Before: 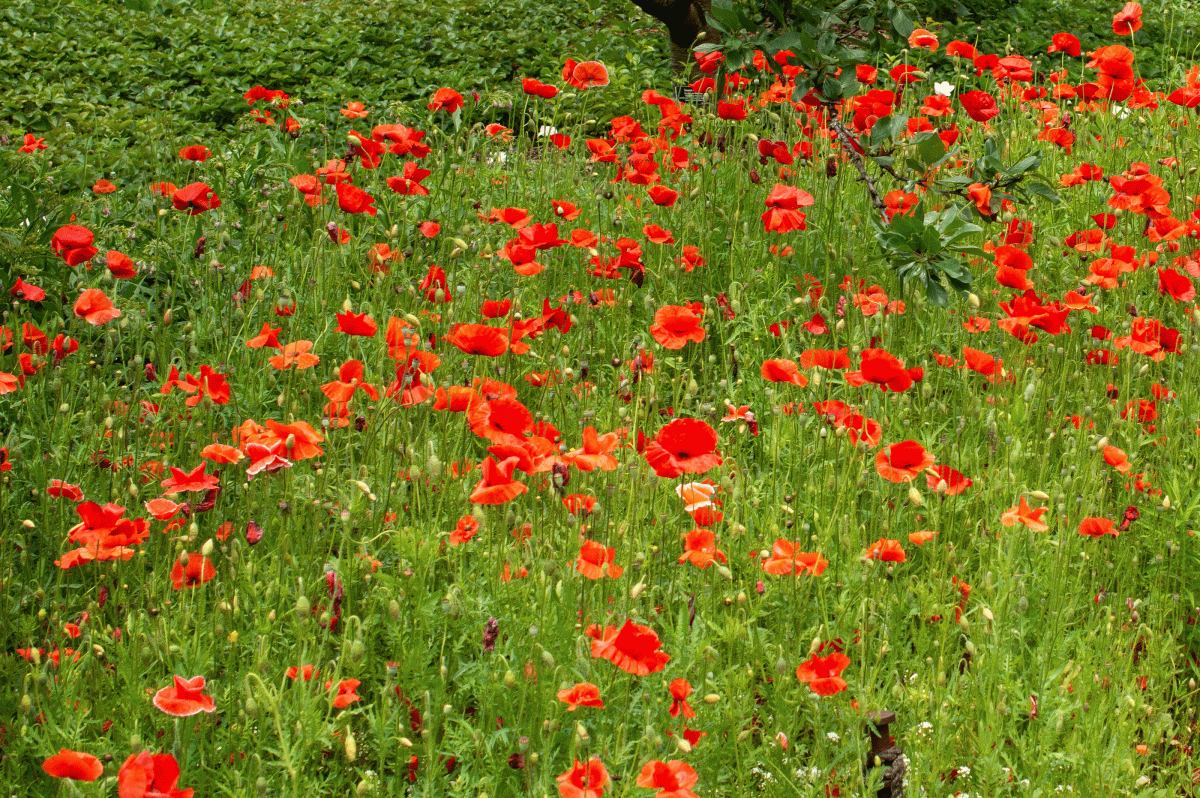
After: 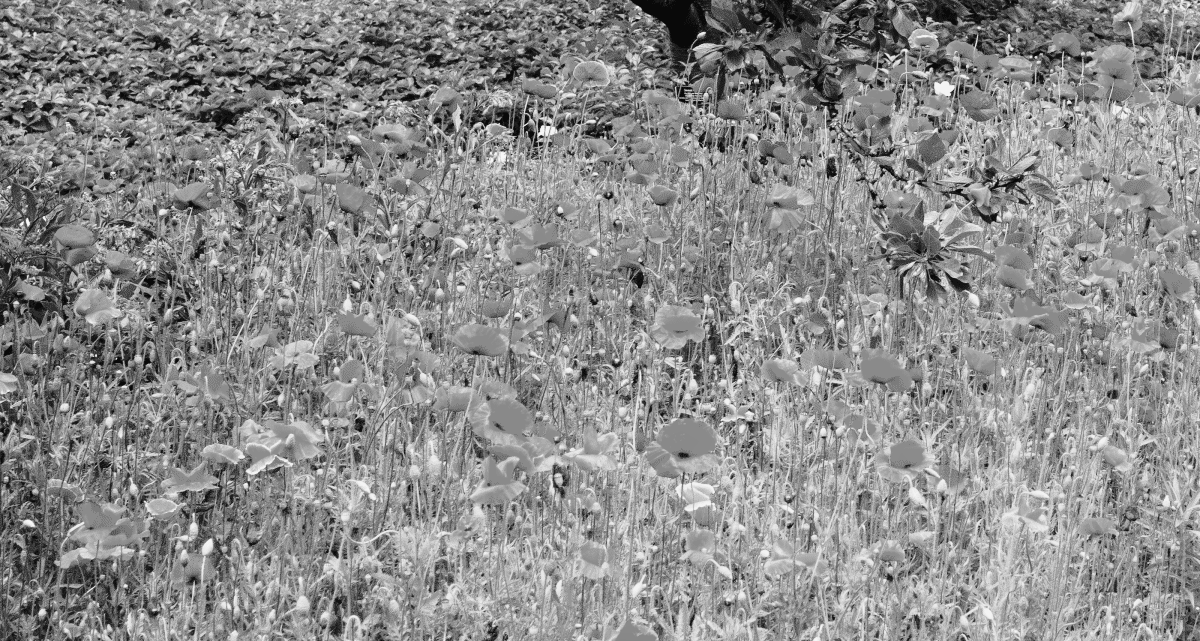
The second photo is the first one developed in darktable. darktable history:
monochrome: on, module defaults
base curve: curves: ch0 [(0, 0) (0.04, 0.03) (0.133, 0.232) (0.448, 0.748) (0.843, 0.968) (1, 1)], preserve colors none
crop: bottom 19.644%
color balance: mode lift, gamma, gain (sRGB), lift [1, 0.99, 1.01, 0.992], gamma [1, 1.037, 0.974, 0.963]
